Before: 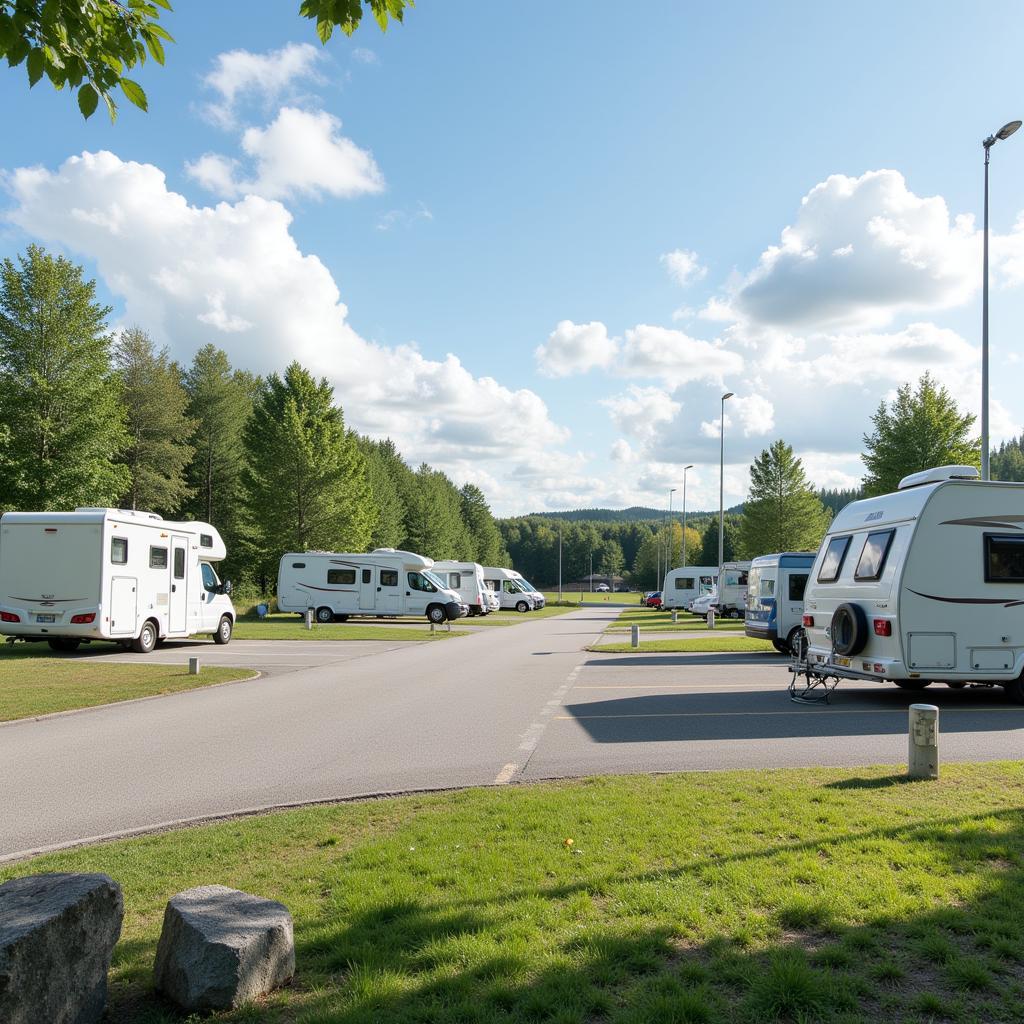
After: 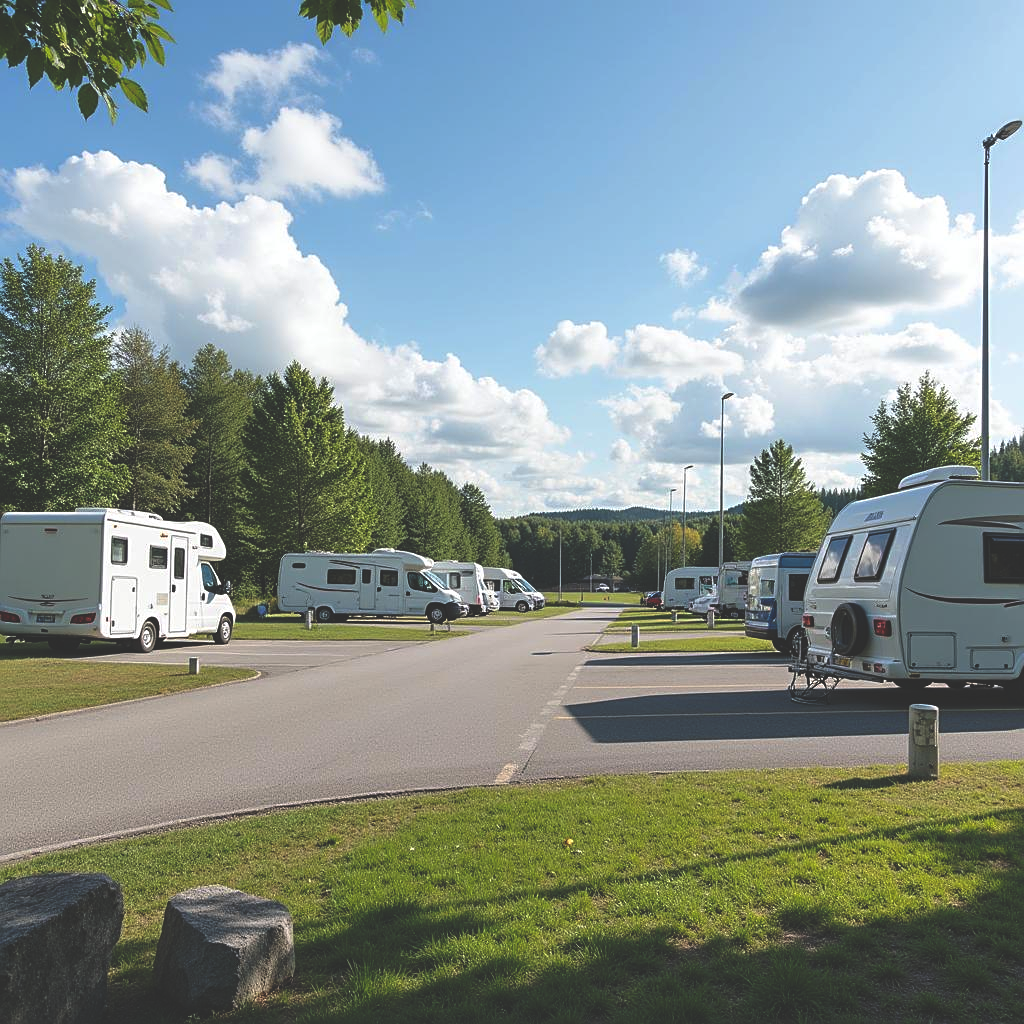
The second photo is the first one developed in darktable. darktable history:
sharpen: on, module defaults
rgb curve: curves: ch0 [(0, 0.186) (0.314, 0.284) (0.775, 0.708) (1, 1)], compensate middle gray true, preserve colors none
